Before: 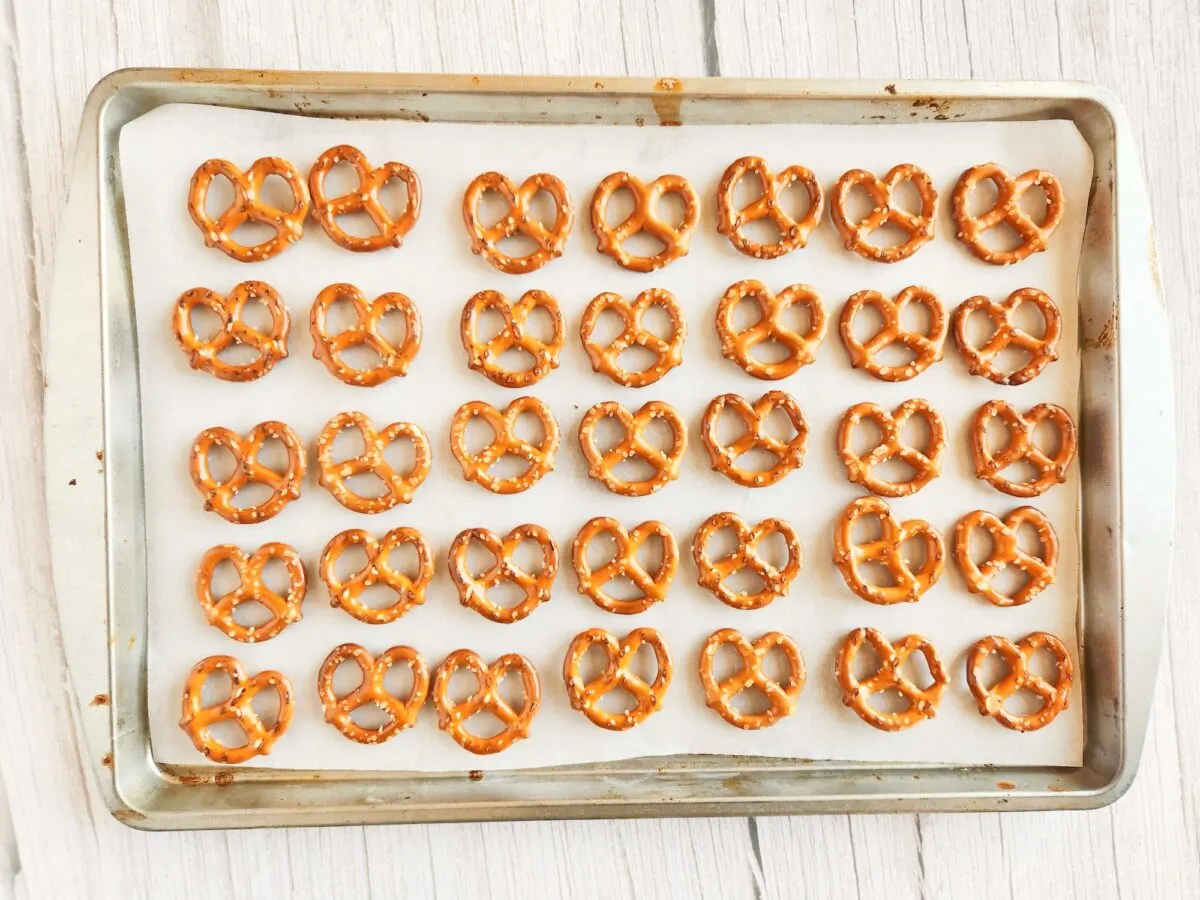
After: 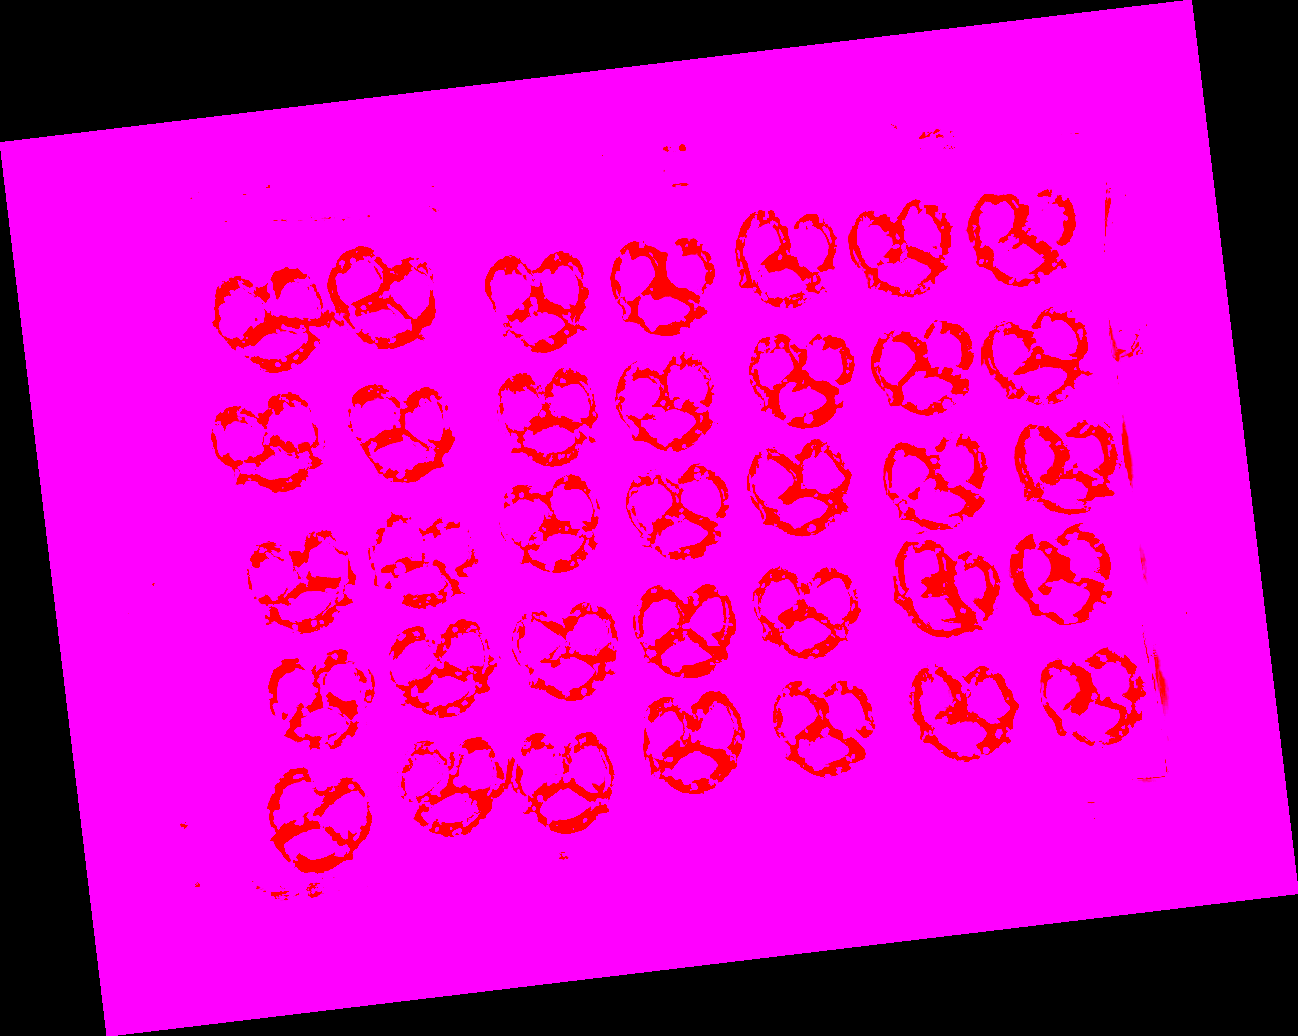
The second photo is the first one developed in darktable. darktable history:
white balance: red 8, blue 8
rotate and perspective: rotation -6.83°, automatic cropping off
color balance rgb: linear chroma grading › shadows 10%, linear chroma grading › highlights 10%, linear chroma grading › global chroma 15%, linear chroma grading › mid-tones 15%, perceptual saturation grading › global saturation 40%, perceptual saturation grading › highlights -25%, perceptual saturation grading › mid-tones 35%, perceptual saturation grading › shadows 35%, perceptual brilliance grading › global brilliance 11.29%, global vibrance 11.29%
